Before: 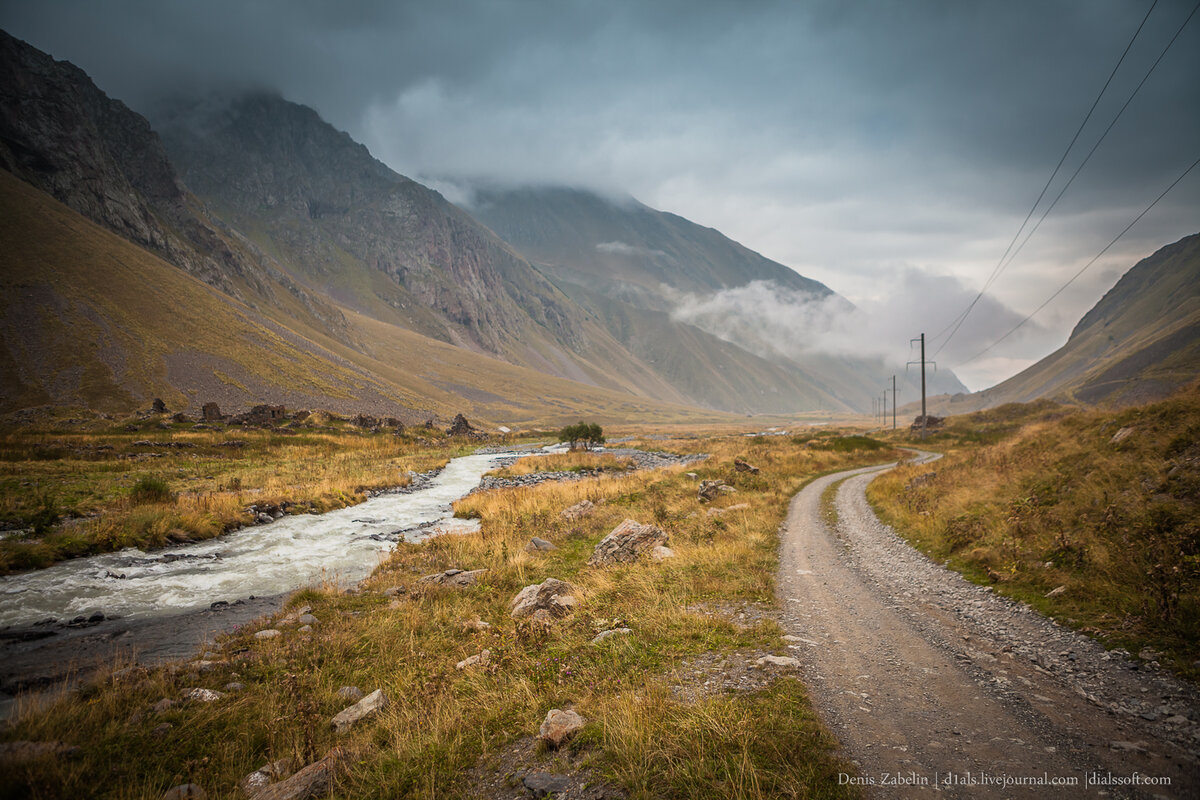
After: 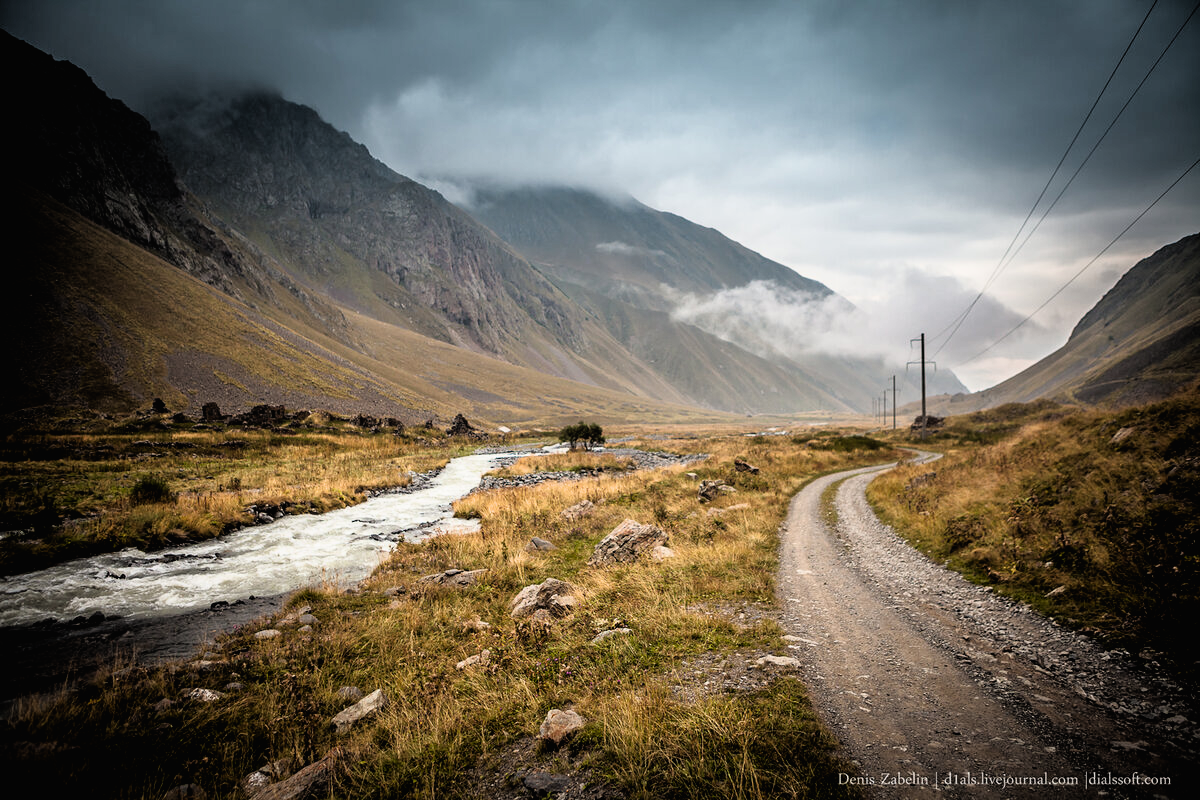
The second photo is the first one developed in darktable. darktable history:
contrast brightness saturation: contrast -0.02, brightness -0.01, saturation 0.03
filmic rgb: black relative exposure -3.57 EV, white relative exposure 2.29 EV, hardness 3.41
